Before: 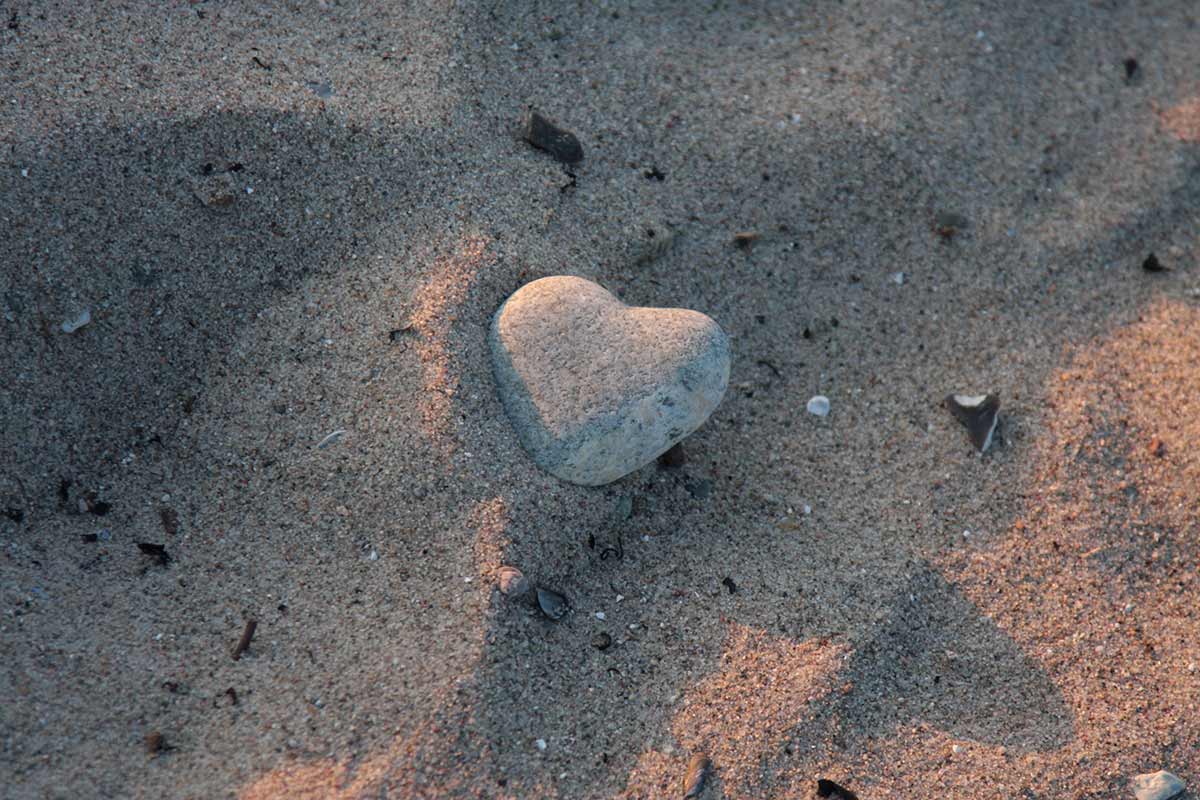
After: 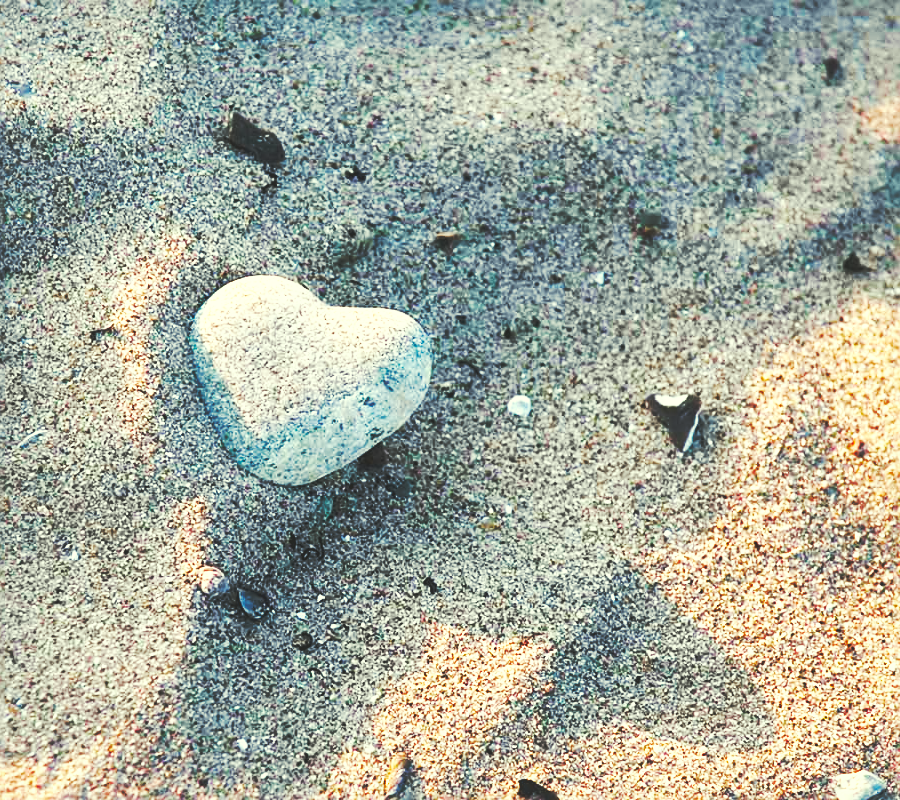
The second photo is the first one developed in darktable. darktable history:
sharpen: on, module defaults
shadows and highlights: on, module defaults
local contrast: mode bilateral grid, contrast 19, coarseness 51, detail 120%, midtone range 0.2
crop and rotate: left 24.954%
tone equalizer: -8 EV -0.725 EV, -7 EV -0.725 EV, -6 EV -0.63 EV, -5 EV -0.368 EV, -3 EV 0.381 EV, -2 EV 0.6 EV, -1 EV 0.693 EV, +0 EV 0.739 EV, mask exposure compensation -0.512 EV
color correction: highlights a* -5.8, highlights b* 10.83
base curve: curves: ch0 [(0, 0.015) (0.085, 0.116) (0.134, 0.298) (0.19, 0.545) (0.296, 0.764) (0.599, 0.982) (1, 1)], preserve colors none
